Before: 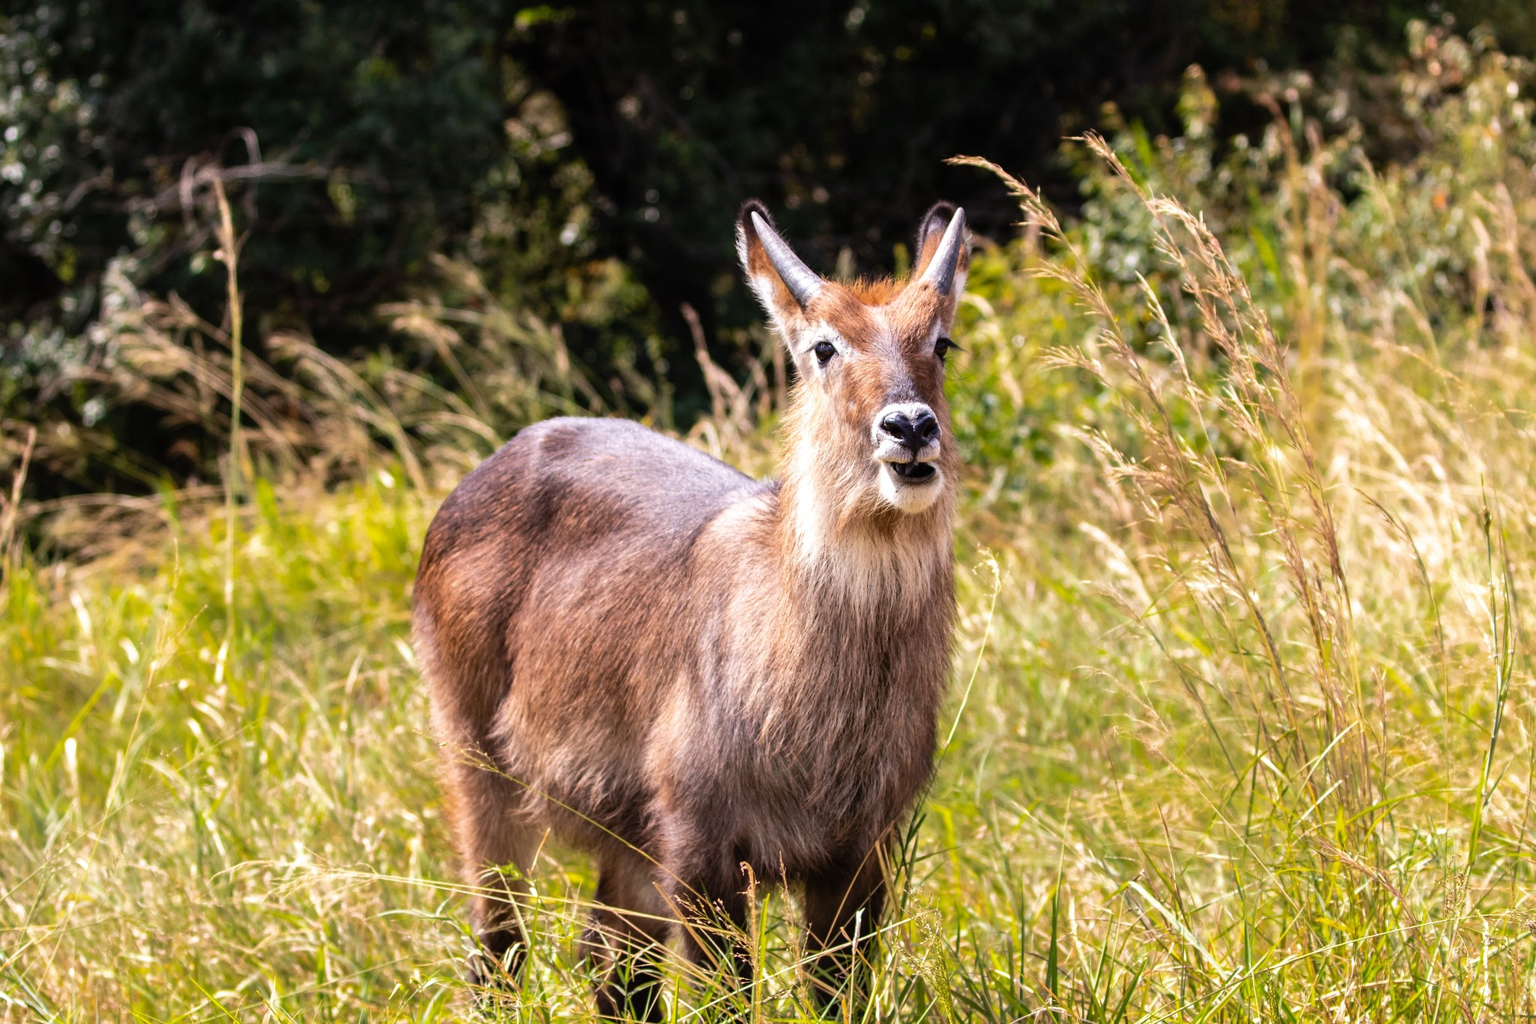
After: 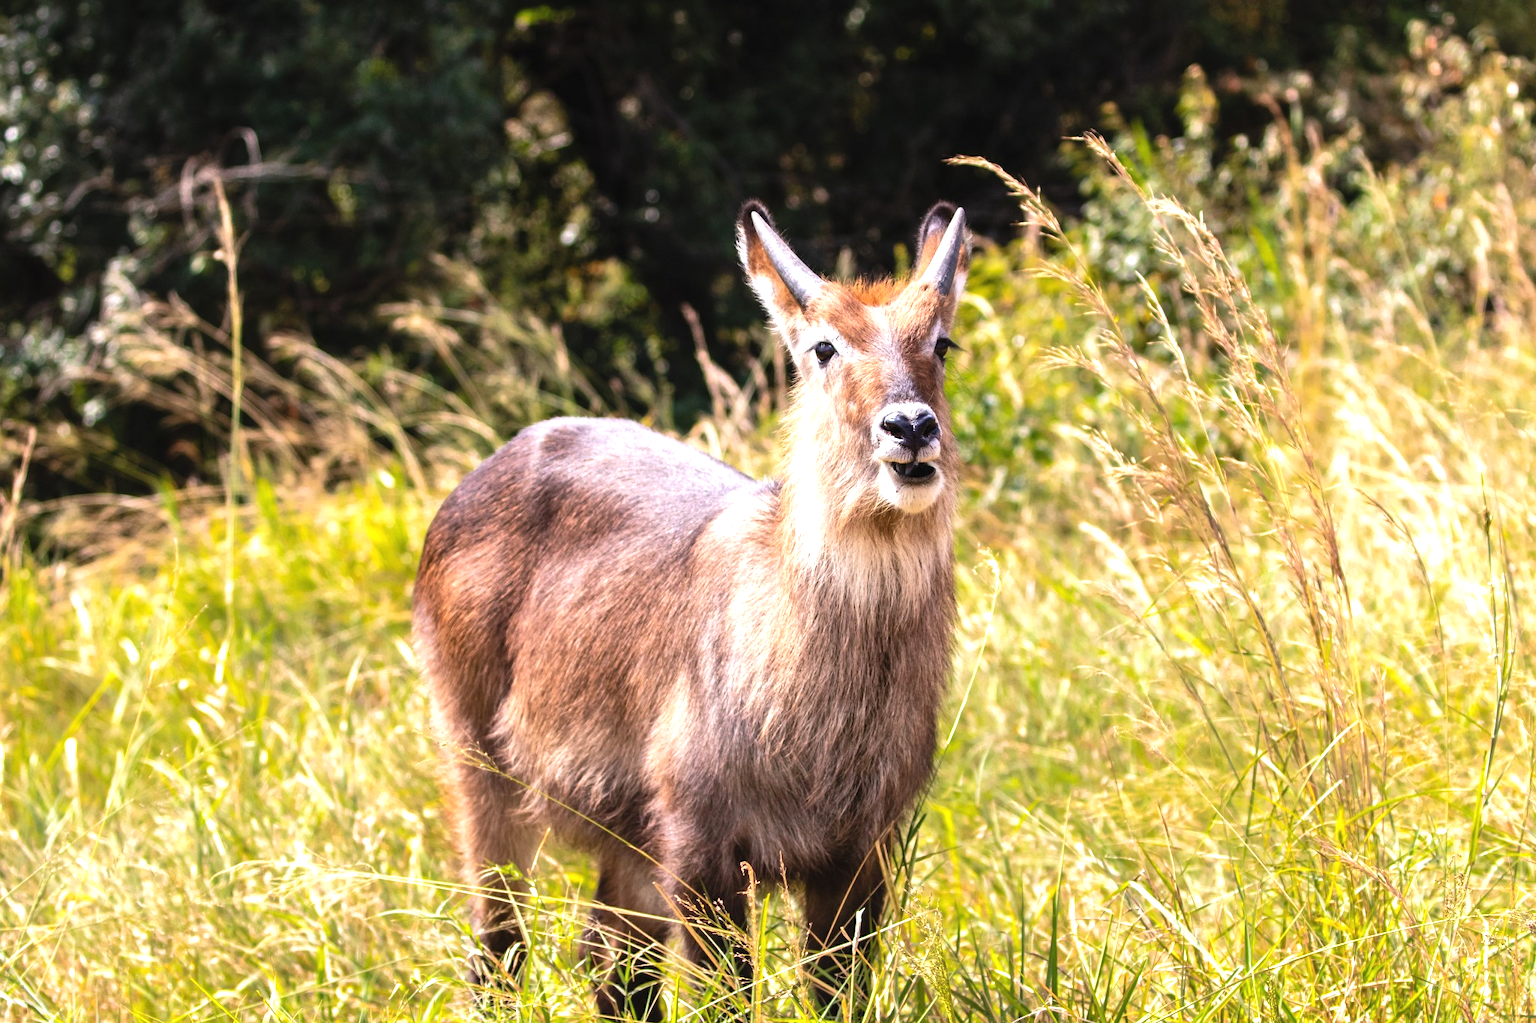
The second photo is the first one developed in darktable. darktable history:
exposure: black level correction -0.002, exposure 0.543 EV, compensate highlight preservation false
